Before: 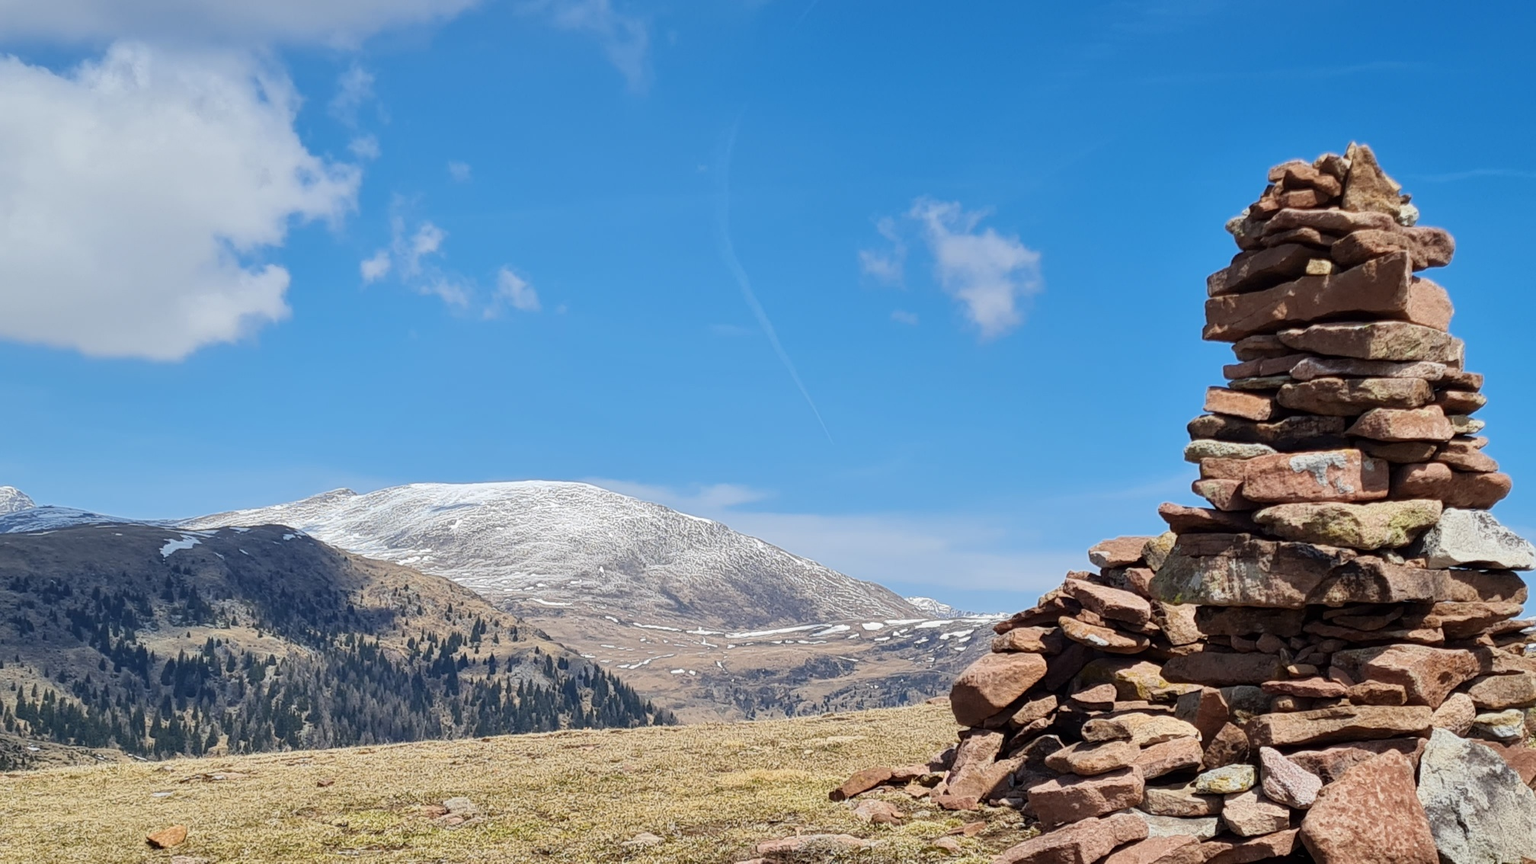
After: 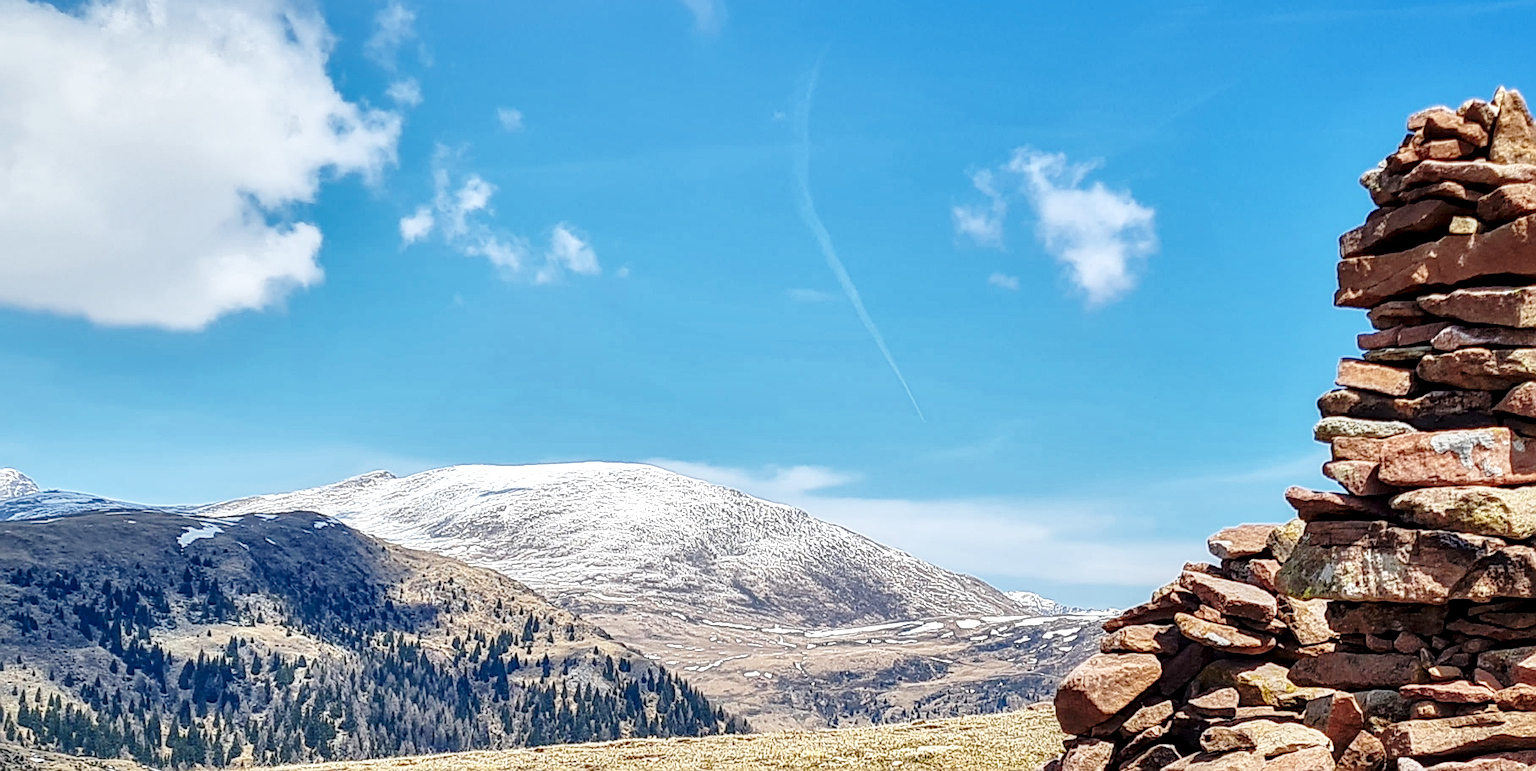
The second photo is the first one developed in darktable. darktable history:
crop: top 7.447%, right 9.833%, bottom 11.972%
local contrast: detail 150%
base curve: curves: ch0 [(0, 0) (0.028, 0.03) (0.121, 0.232) (0.46, 0.748) (0.859, 0.968) (1, 1)], preserve colors none
shadows and highlights: on, module defaults
sharpen: on, module defaults
